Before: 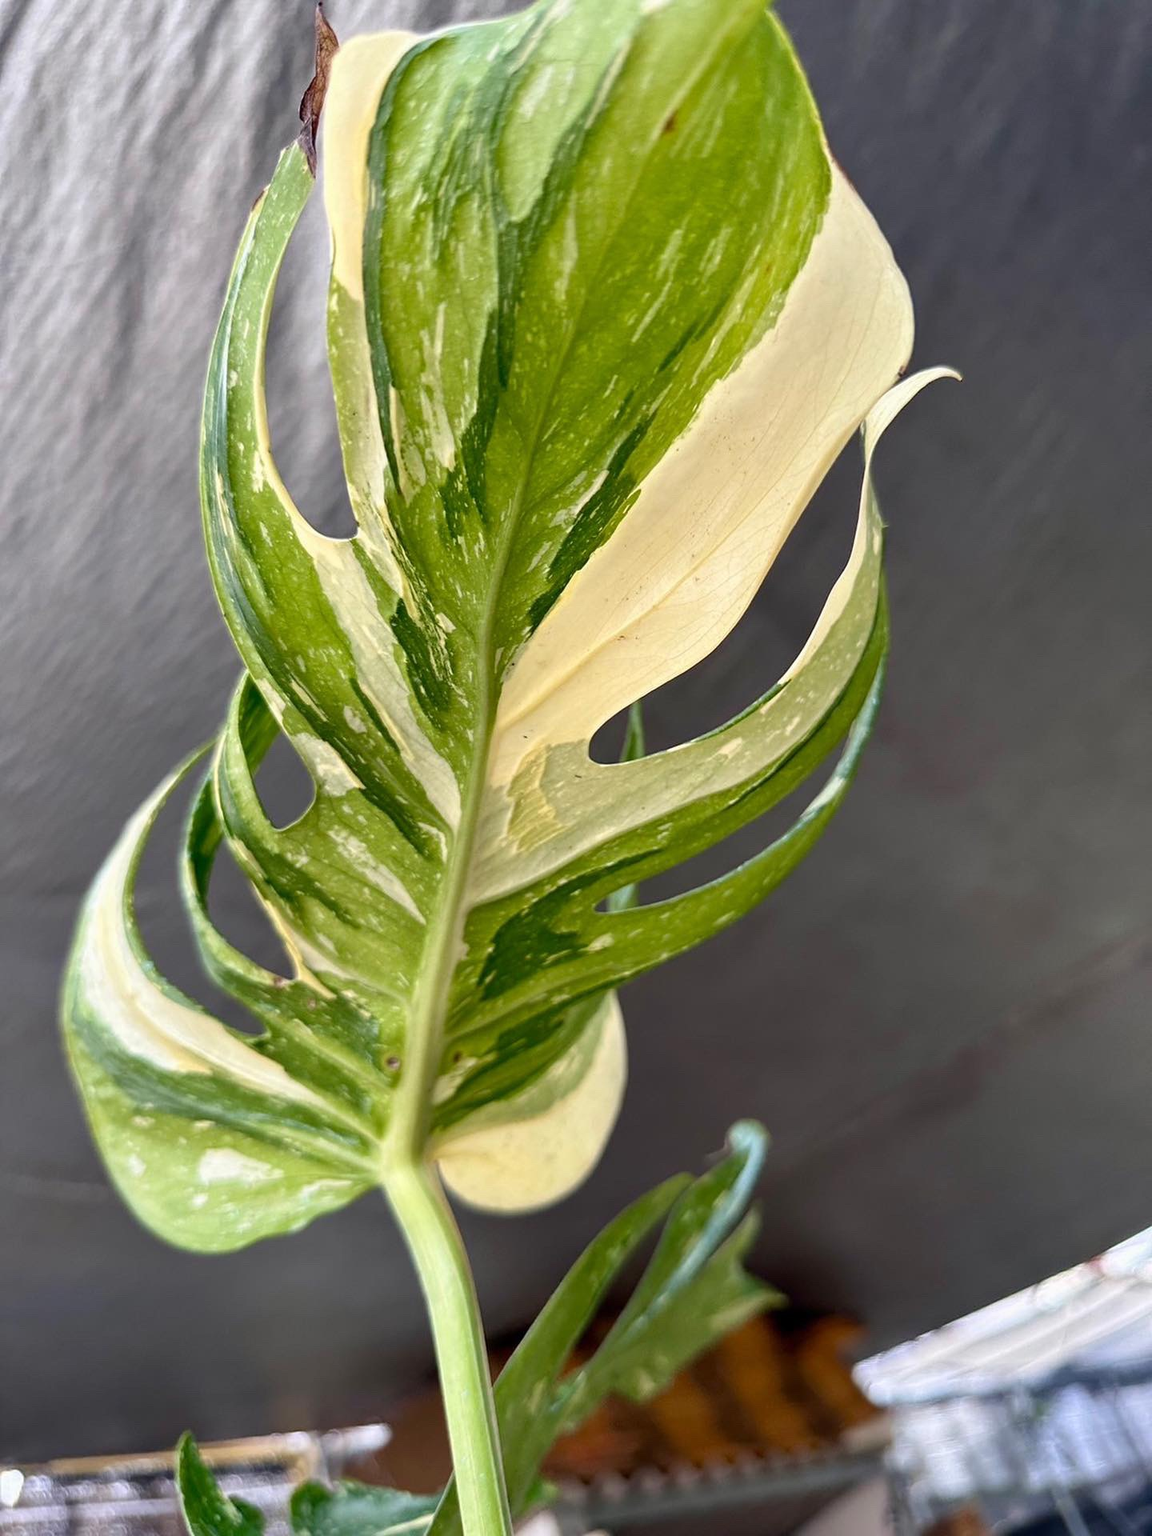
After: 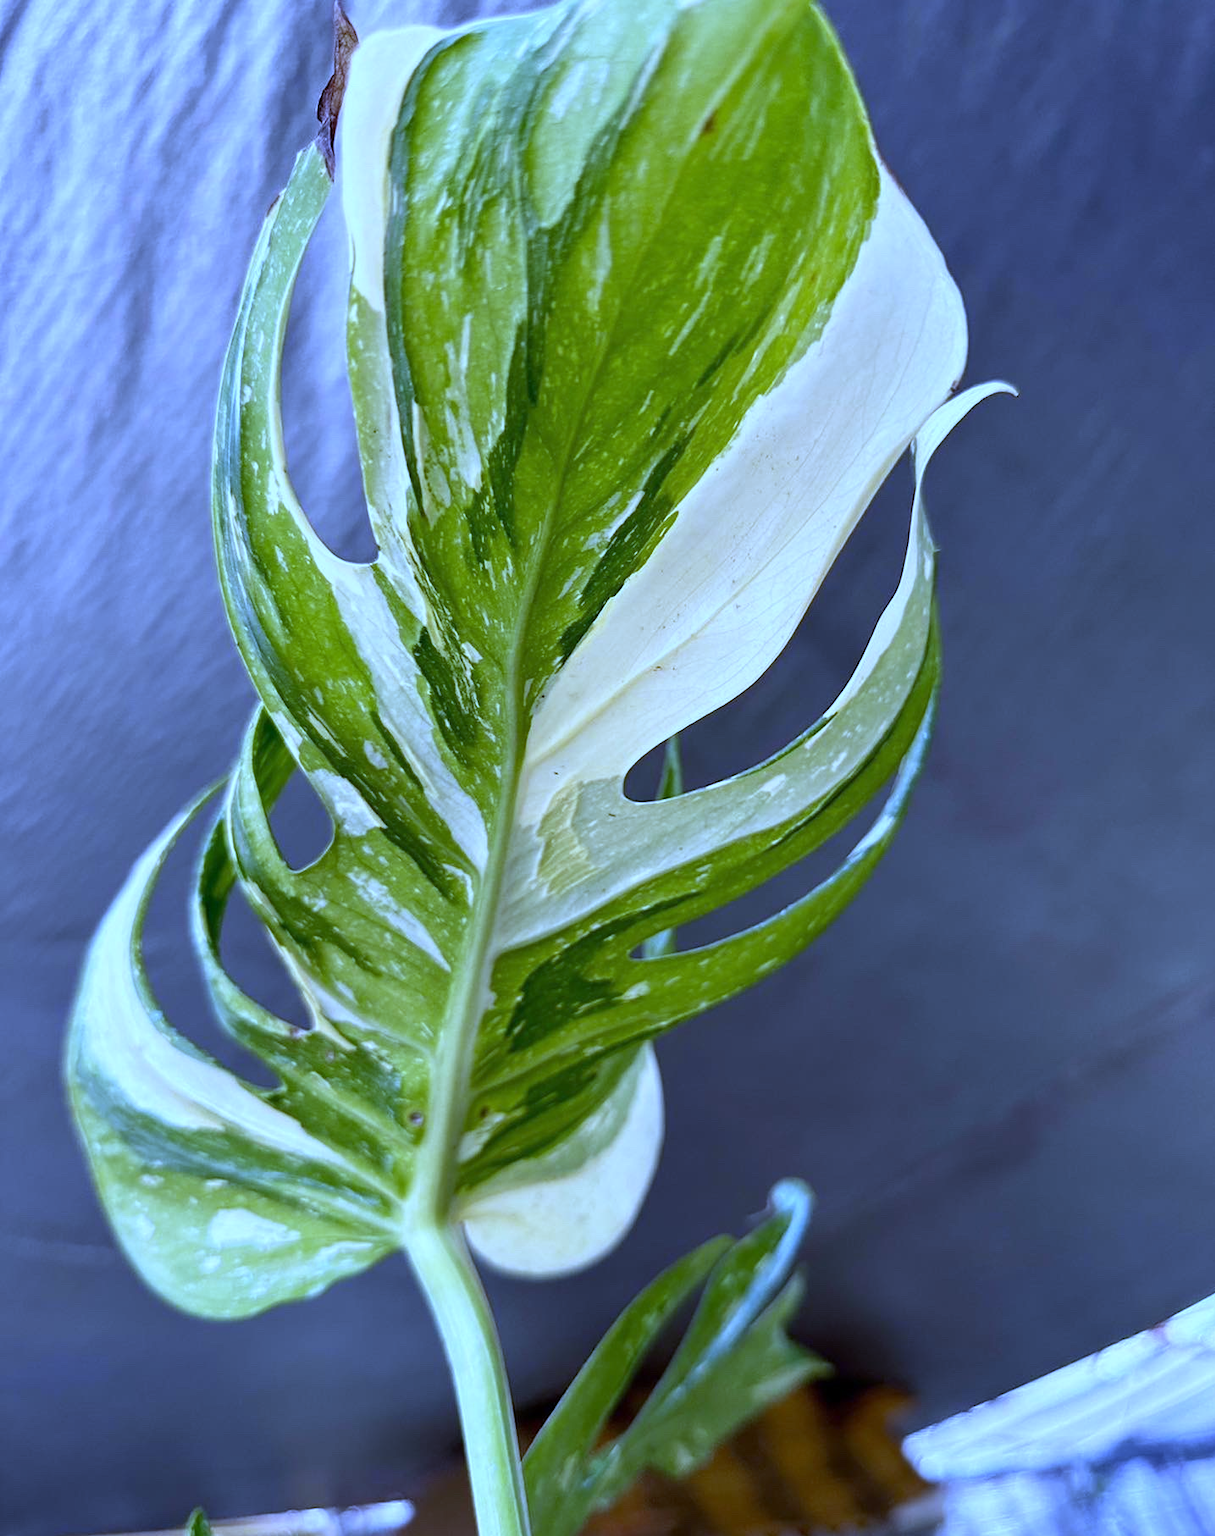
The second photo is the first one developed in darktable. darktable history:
crop: top 0.448%, right 0.264%, bottom 5.045%
white balance: red 0.766, blue 1.537
